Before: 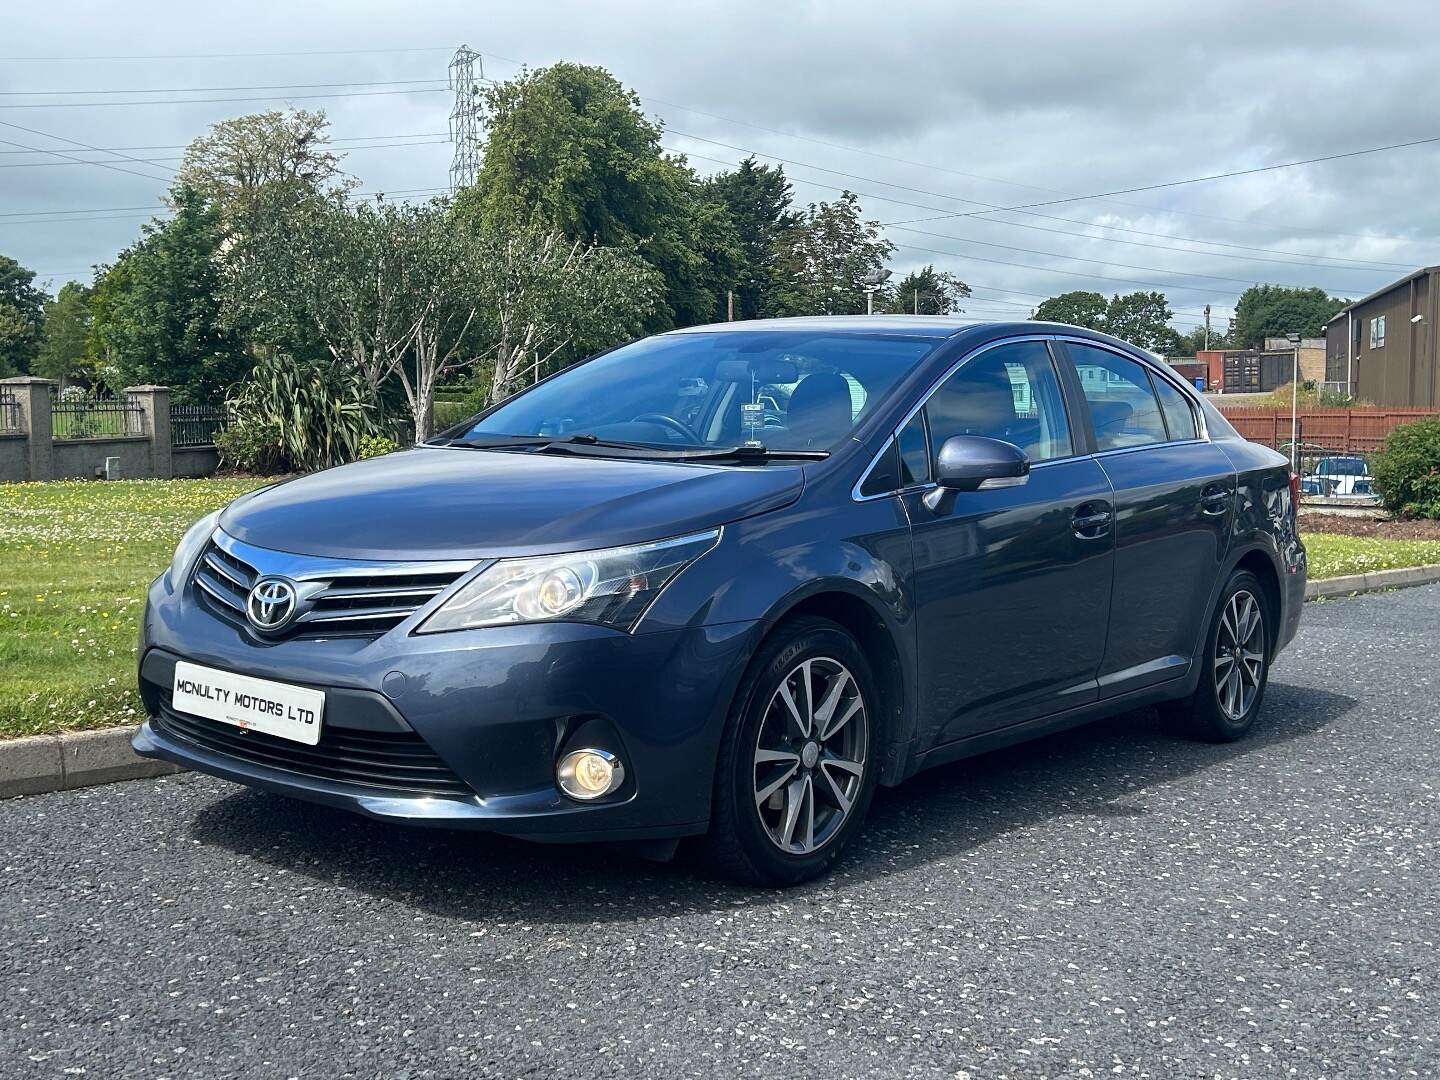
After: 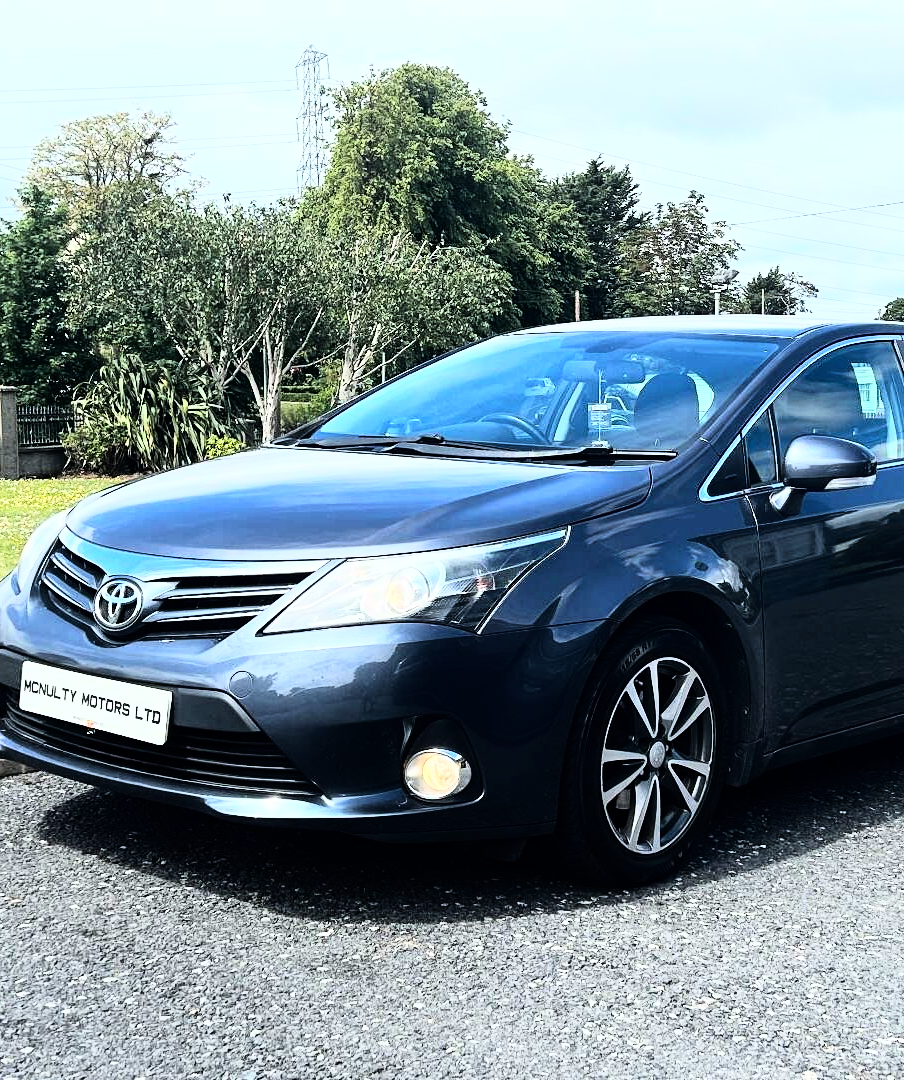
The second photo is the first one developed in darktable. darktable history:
rgb curve: curves: ch0 [(0, 0) (0.21, 0.15) (0.24, 0.21) (0.5, 0.75) (0.75, 0.96) (0.89, 0.99) (1, 1)]; ch1 [(0, 0.02) (0.21, 0.13) (0.25, 0.2) (0.5, 0.67) (0.75, 0.9) (0.89, 0.97) (1, 1)]; ch2 [(0, 0.02) (0.21, 0.13) (0.25, 0.2) (0.5, 0.67) (0.75, 0.9) (0.89, 0.97) (1, 1)], compensate middle gray true
crop: left 10.644%, right 26.528%
